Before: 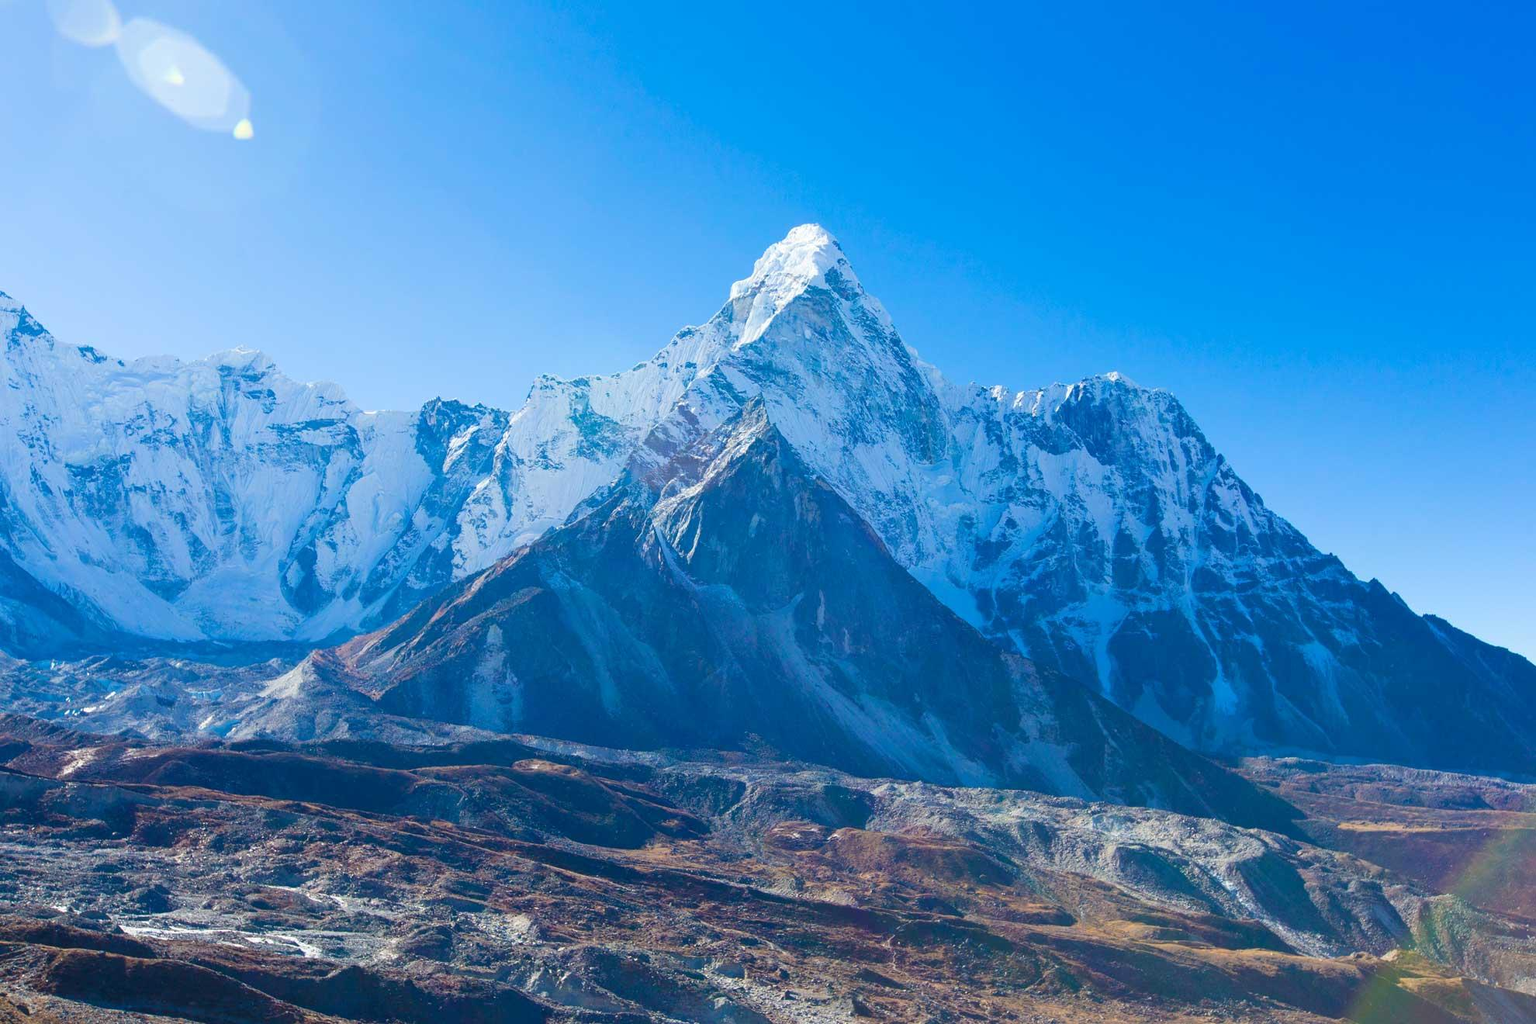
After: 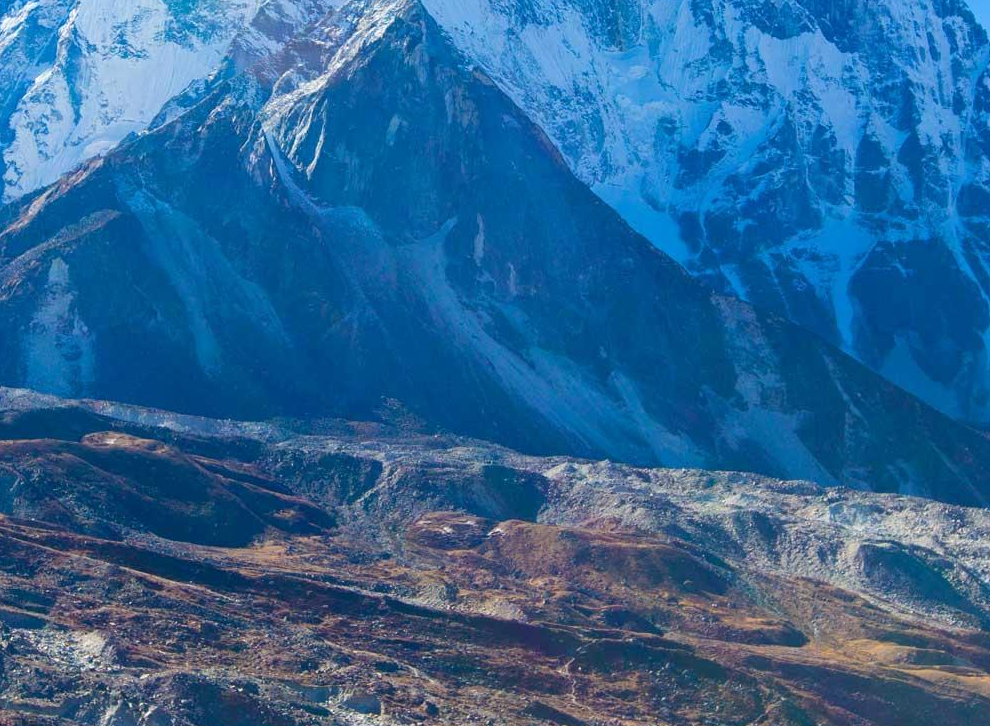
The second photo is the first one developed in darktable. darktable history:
crop: left 29.248%, top 41.444%, right 20.743%, bottom 3.48%
